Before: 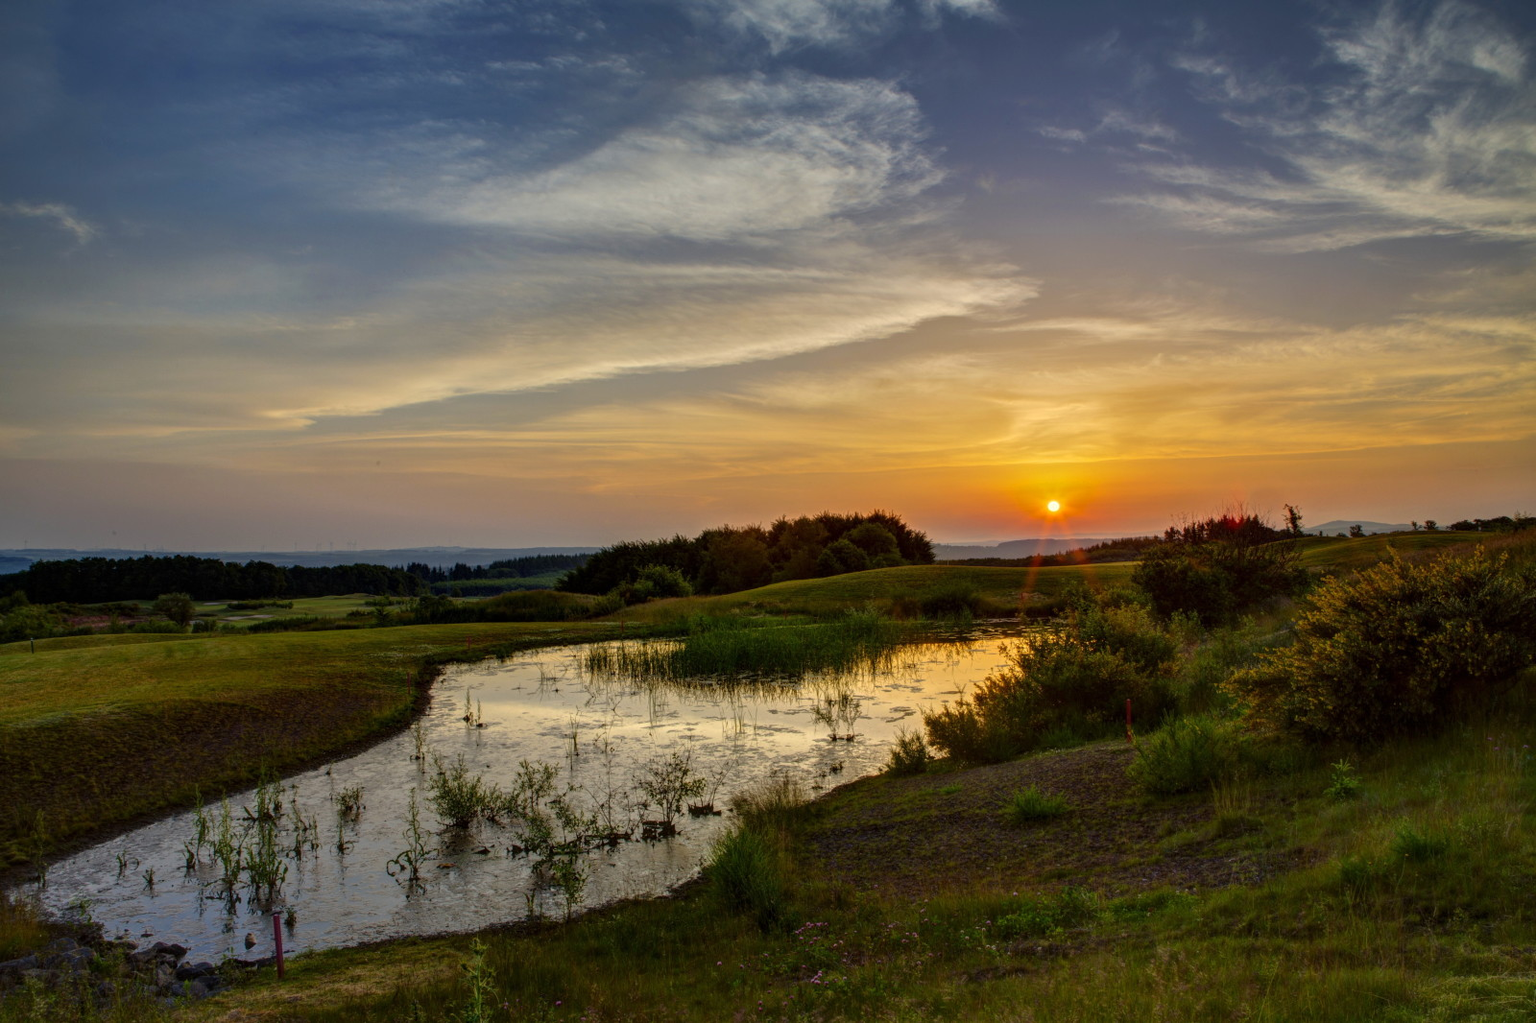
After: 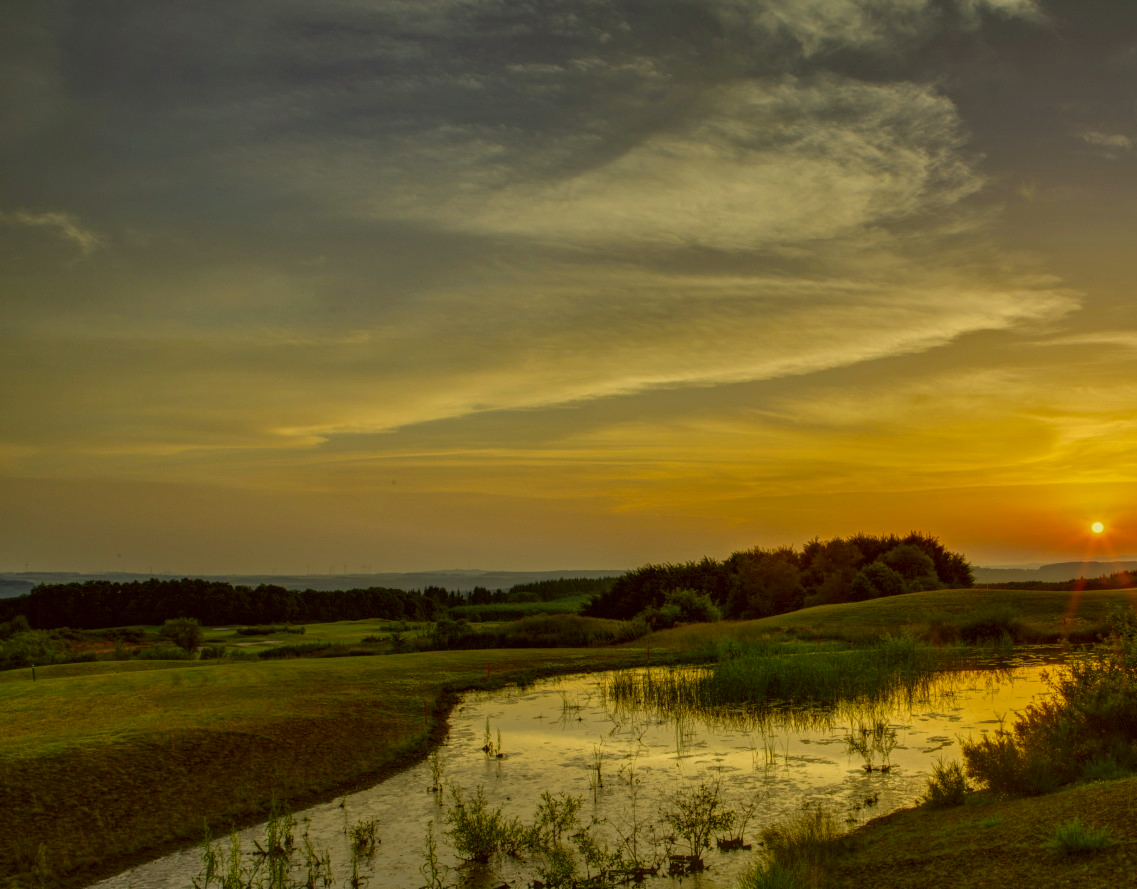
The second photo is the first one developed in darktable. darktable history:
tone equalizer: -8 EV 0.272 EV, -7 EV 0.454 EV, -6 EV 0.418 EV, -5 EV 0.233 EV, -3 EV -0.244 EV, -2 EV -0.396 EV, -1 EV -0.407 EV, +0 EV -0.222 EV, mask exposure compensation -0.494 EV
color correction: highlights a* 0.123, highlights b* 29.64, shadows a* -0.183, shadows b* 21.16
crop: right 28.876%, bottom 16.55%
